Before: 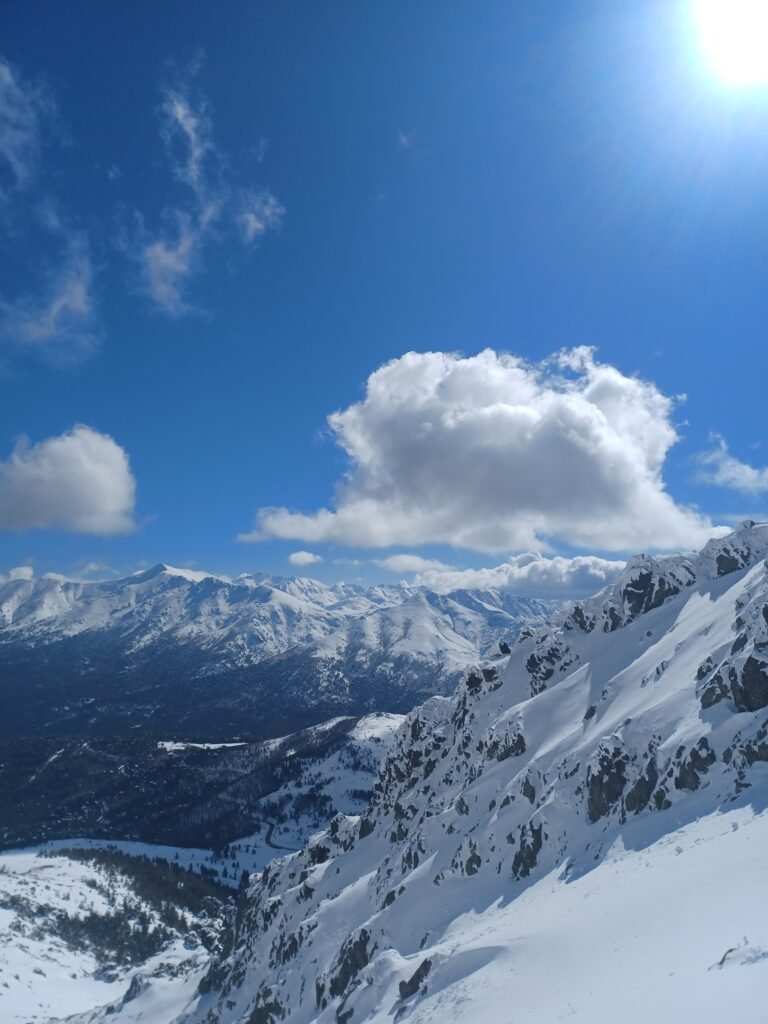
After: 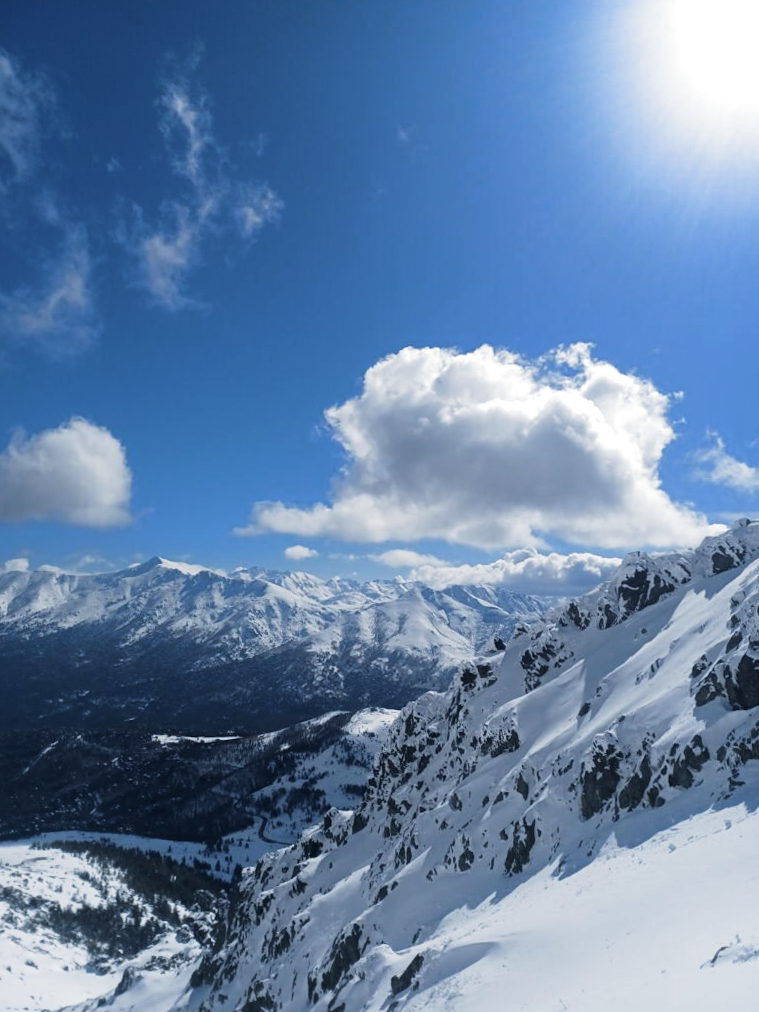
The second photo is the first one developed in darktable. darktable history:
crop and rotate: angle -0.5°
velvia: strength 10%
filmic rgb: black relative exposure -8.2 EV, white relative exposure 2.2 EV, threshold 3 EV, hardness 7.11, latitude 75%, contrast 1.325, highlights saturation mix -2%, shadows ↔ highlights balance 30%, preserve chrominance RGB euclidean norm, color science v5 (2021), contrast in shadows safe, contrast in highlights safe, enable highlight reconstruction true
